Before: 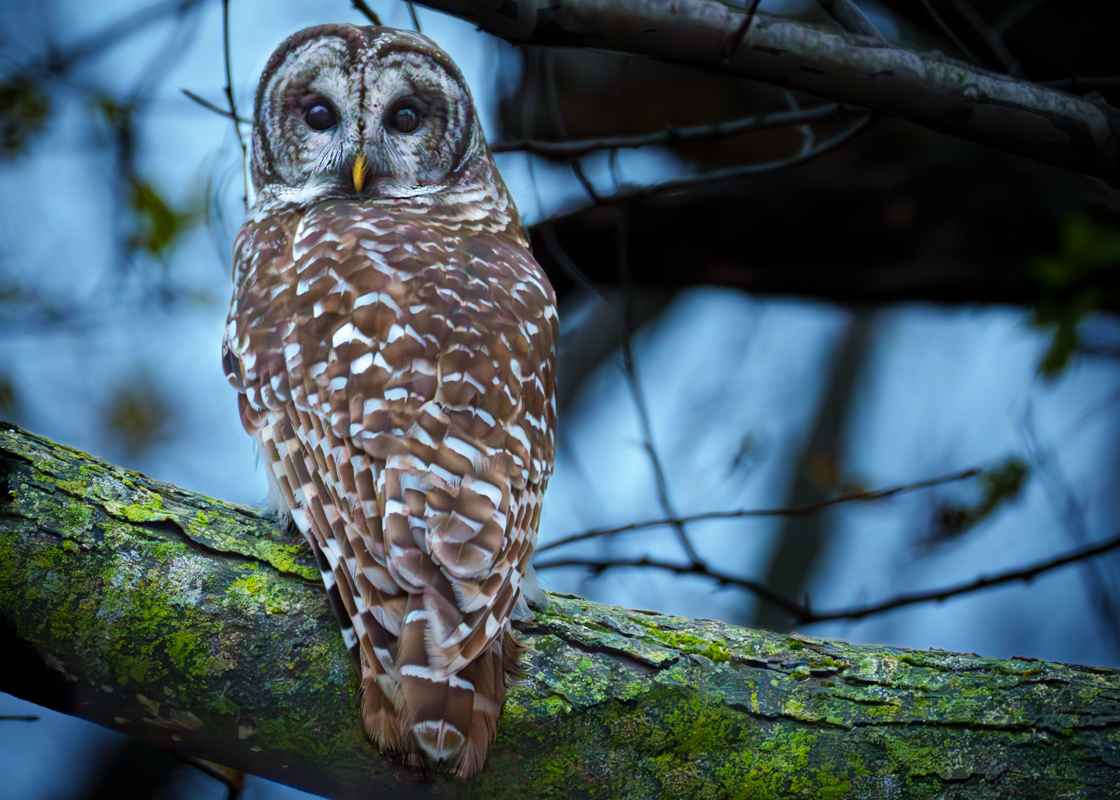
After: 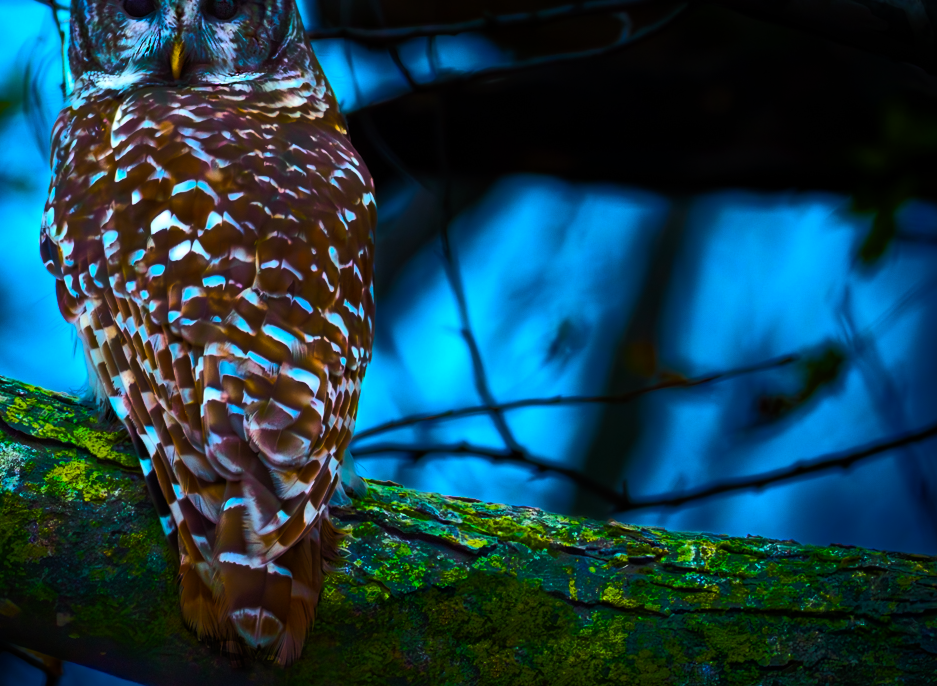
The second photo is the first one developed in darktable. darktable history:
color balance rgb: linear chroma grading › global chroma 40.15%, perceptual saturation grading › global saturation 60.58%, perceptual saturation grading › highlights 20.44%, perceptual saturation grading › shadows -50.36%, perceptual brilliance grading › highlights 2.19%, perceptual brilliance grading › mid-tones -50.36%, perceptual brilliance grading › shadows -50.36%
color calibration: x 0.342, y 0.355, temperature 5146 K
color equalizer: saturation › red 1.26, saturation › orange 1.26, saturation › yellow 1.26, saturation › green 1.26, saturation › cyan 1.26, saturation › blue 1.26, saturation › lavender 1.26, saturation › magenta 1.26
crop: left 16.315%, top 14.246%
